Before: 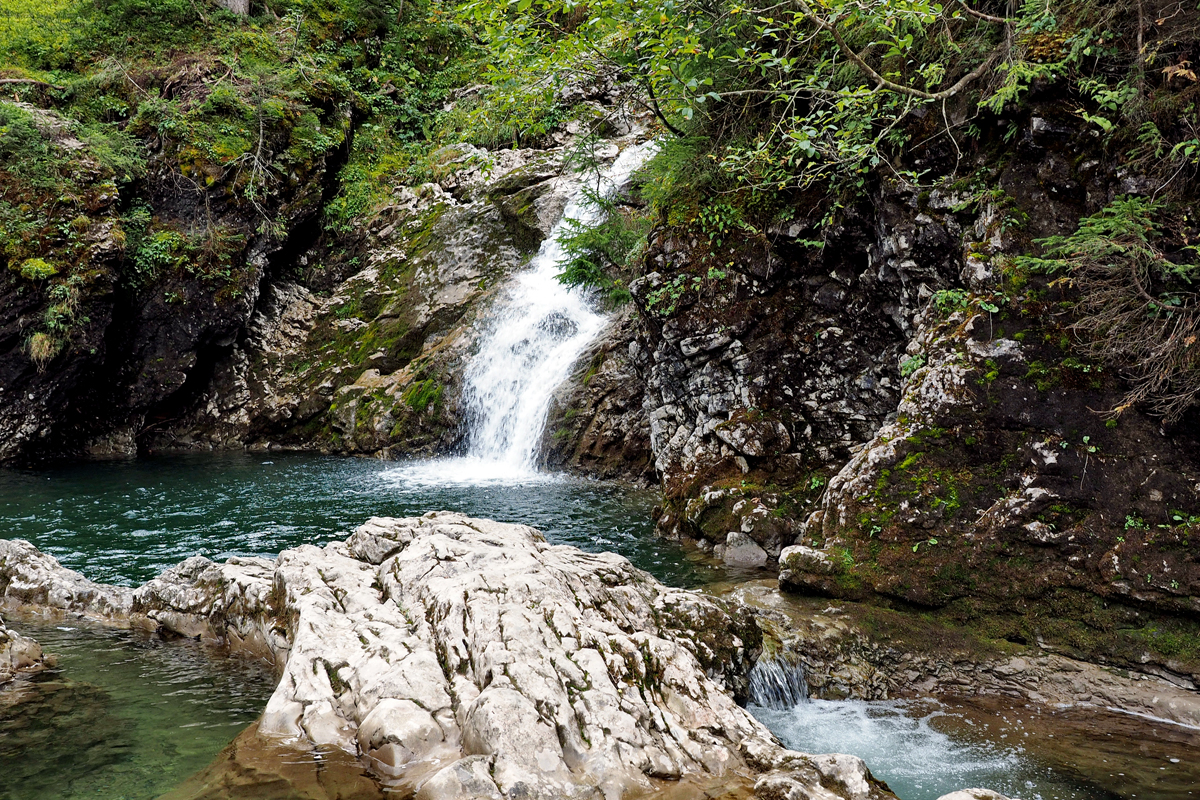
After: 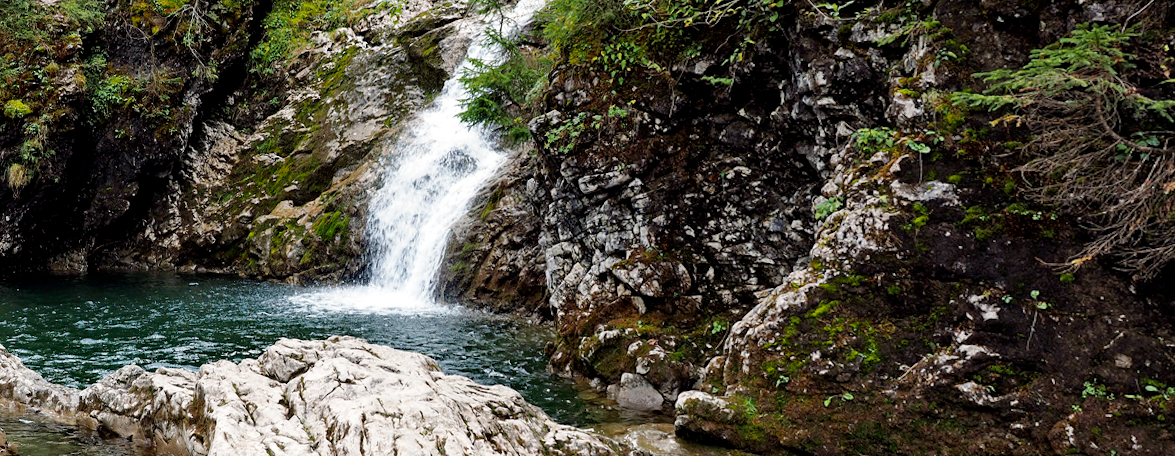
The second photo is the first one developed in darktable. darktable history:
crop: top 16.727%, bottom 16.727%
rotate and perspective: rotation 1.69°, lens shift (vertical) -0.023, lens shift (horizontal) -0.291, crop left 0.025, crop right 0.988, crop top 0.092, crop bottom 0.842
